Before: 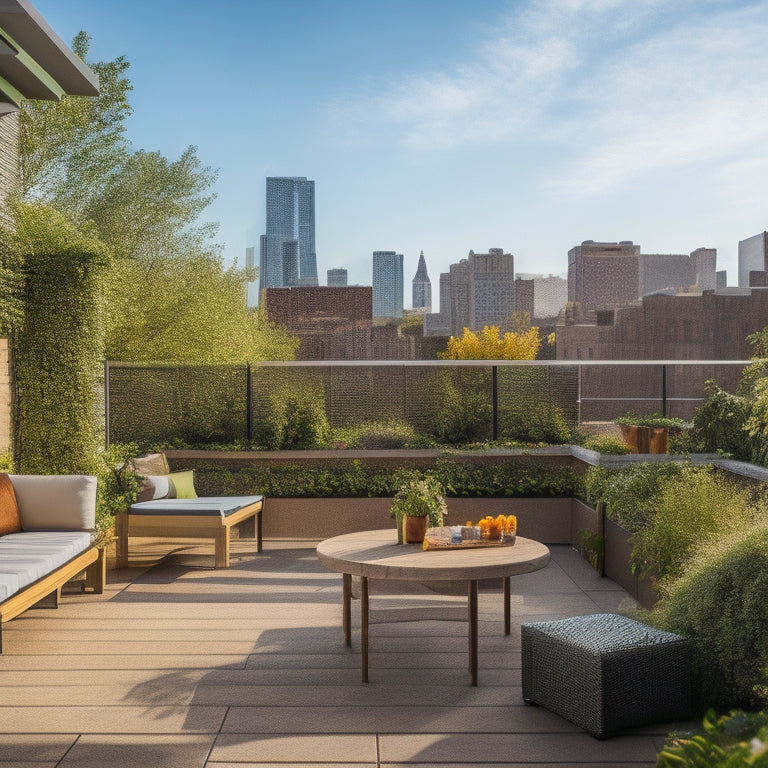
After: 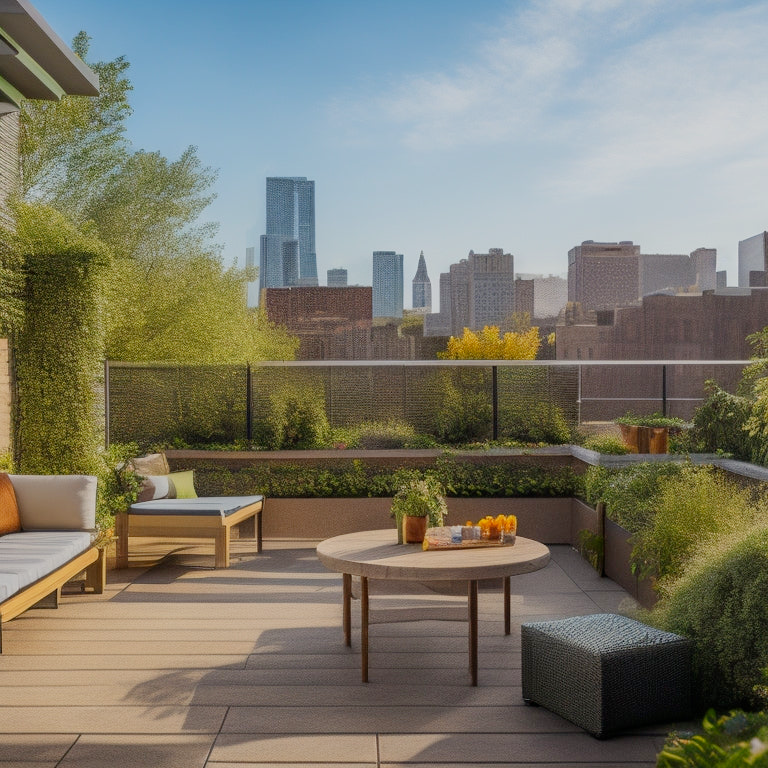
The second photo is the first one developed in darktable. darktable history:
filmic rgb: black relative exposure -16 EV, threshold -0.33 EV, transition 3.19 EV, structure ↔ texture 100%, target black luminance 0%, hardness 7.57, latitude 72.96%, contrast 0.908, highlights saturation mix 10%, shadows ↔ highlights balance -0.38%, add noise in highlights 0, preserve chrominance no, color science v4 (2020), iterations of high-quality reconstruction 10, enable highlight reconstruction true
